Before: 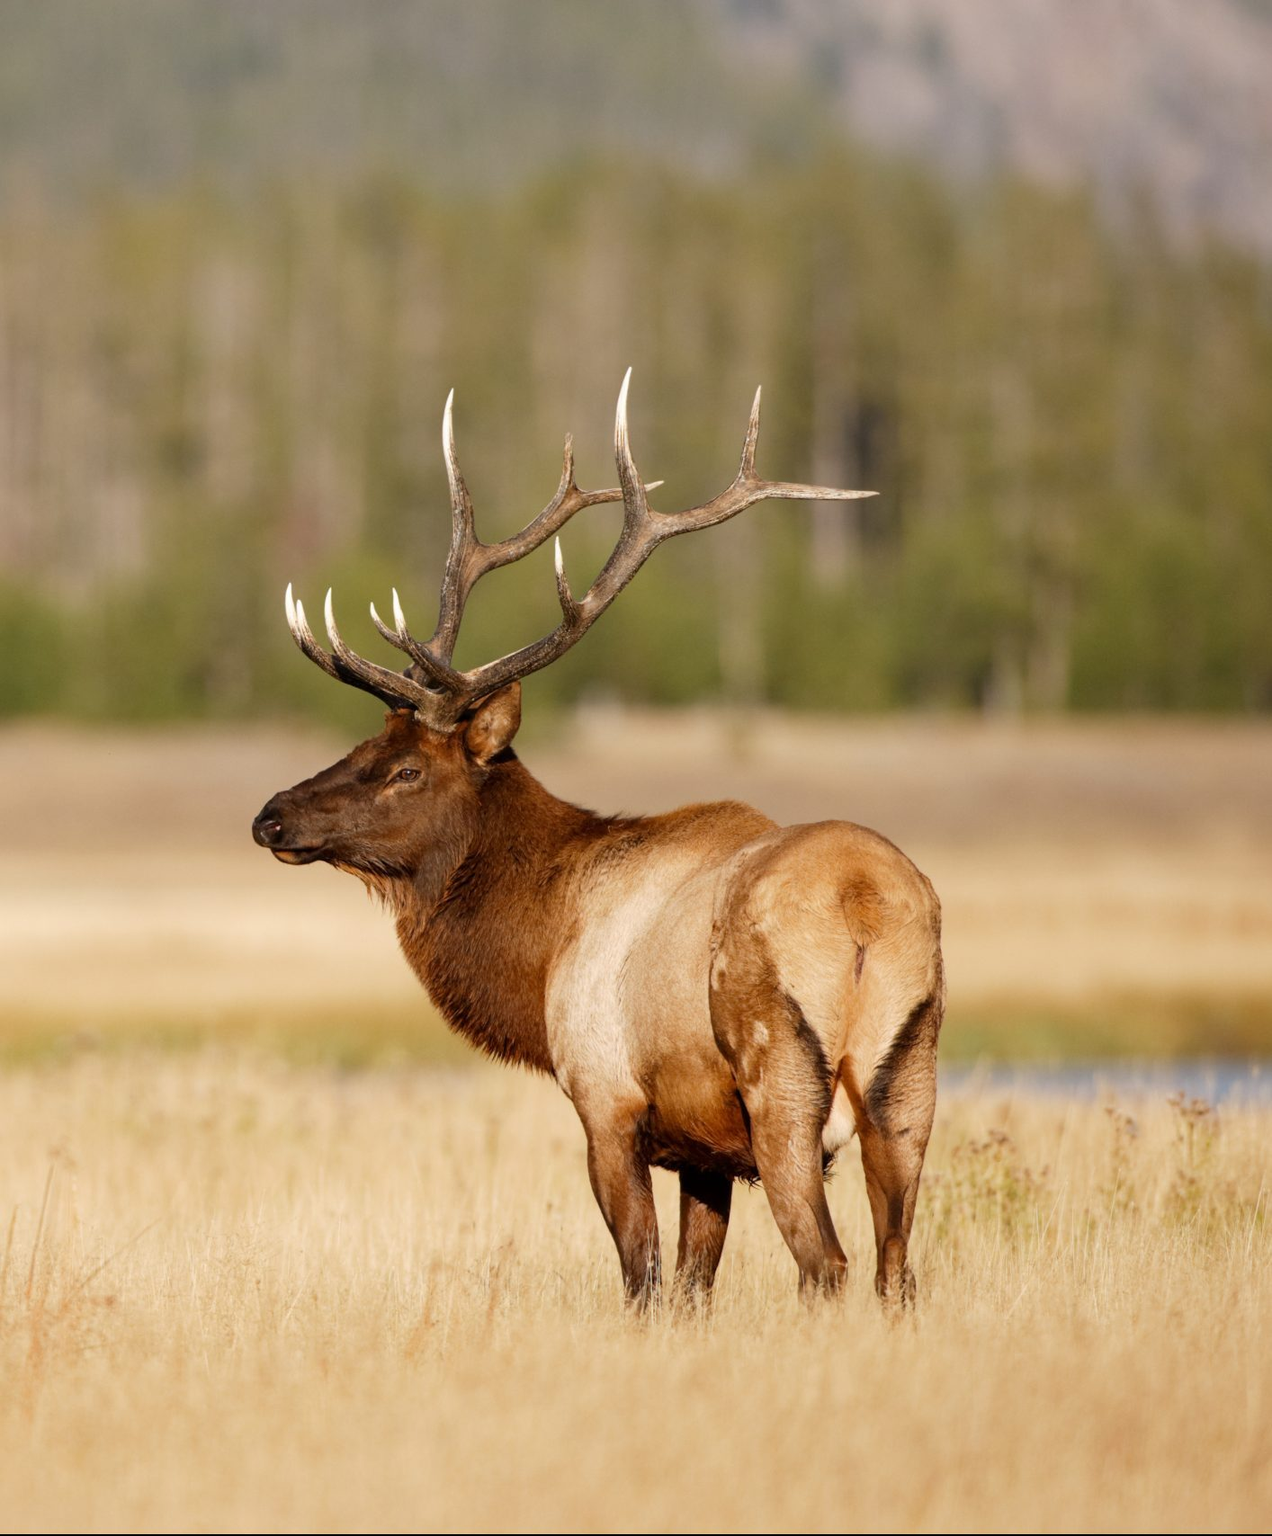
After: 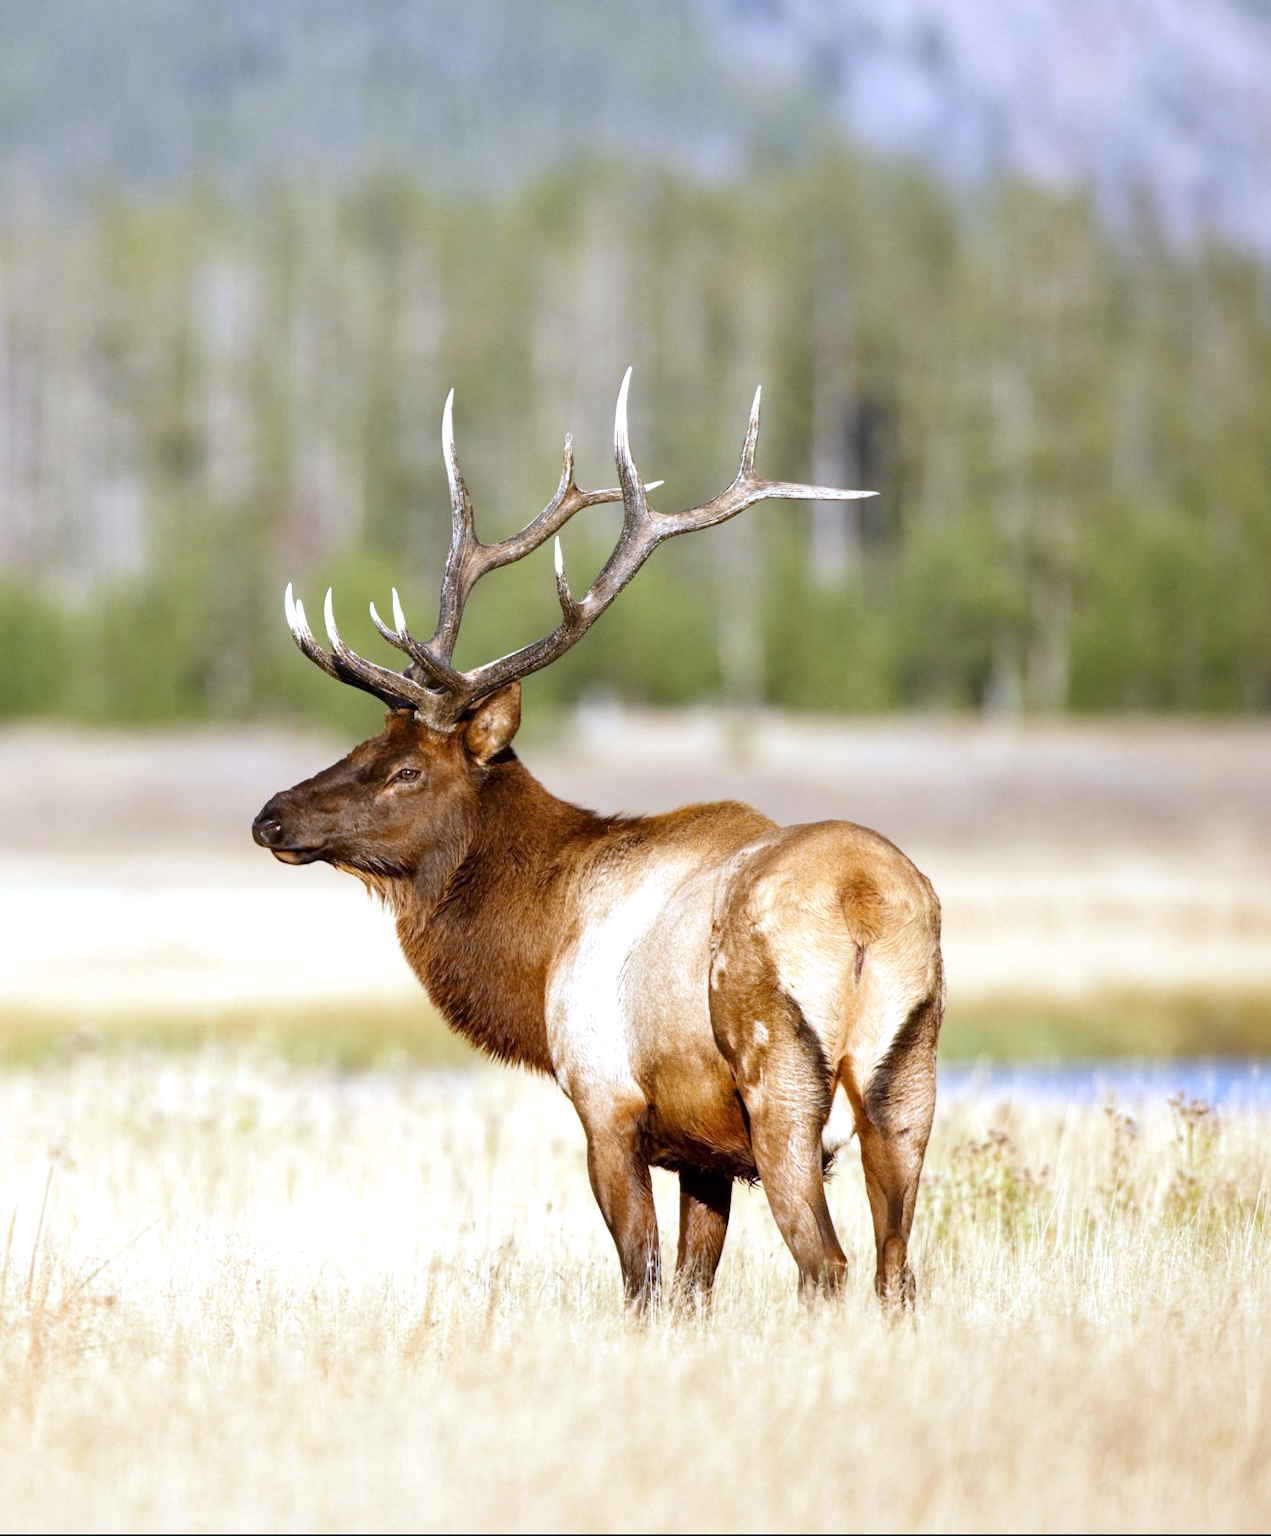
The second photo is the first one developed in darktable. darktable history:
white balance: red 0.871, blue 1.249
local contrast: mode bilateral grid, contrast 20, coarseness 50, detail 120%, midtone range 0.2
exposure: exposure 0.766 EV, compensate highlight preservation false
